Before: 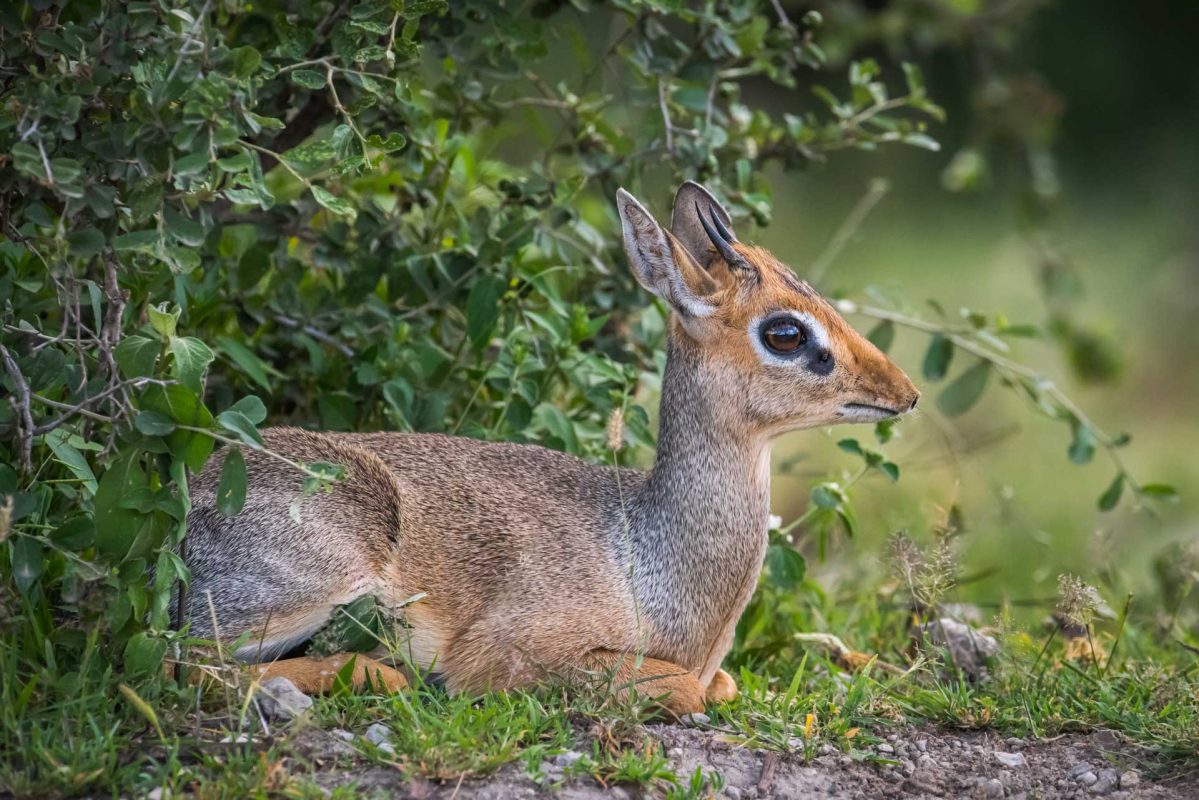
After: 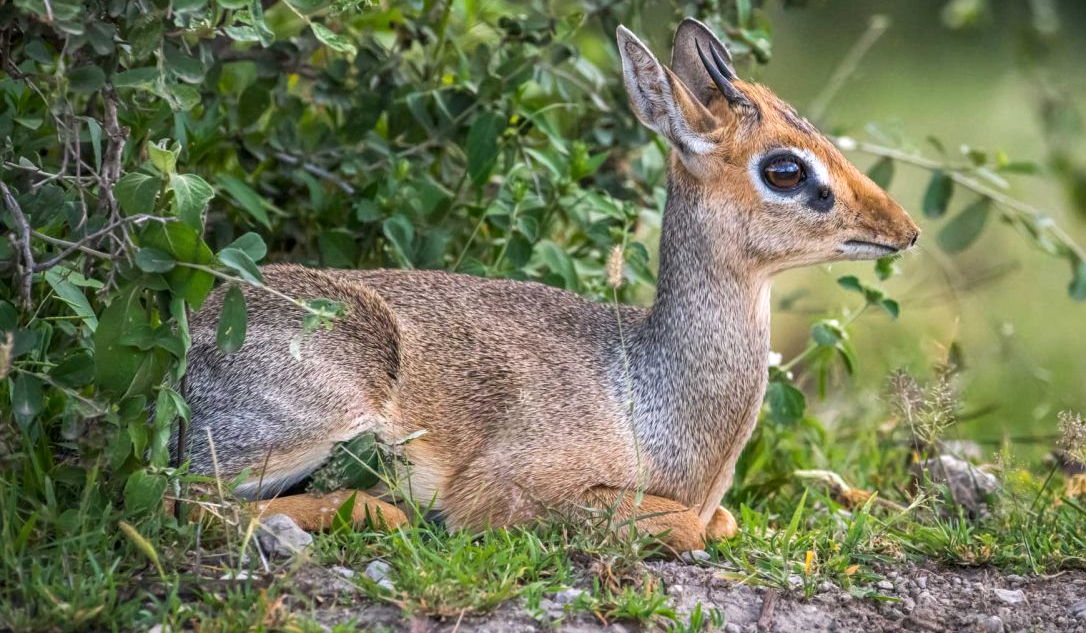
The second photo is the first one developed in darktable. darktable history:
exposure: exposure 0.223 EV, compensate exposure bias true, compensate highlight preservation false
local contrast: highlights 106%, shadows 100%, detail 119%, midtone range 0.2
crop: top 20.462%, right 9.385%, bottom 0.304%
